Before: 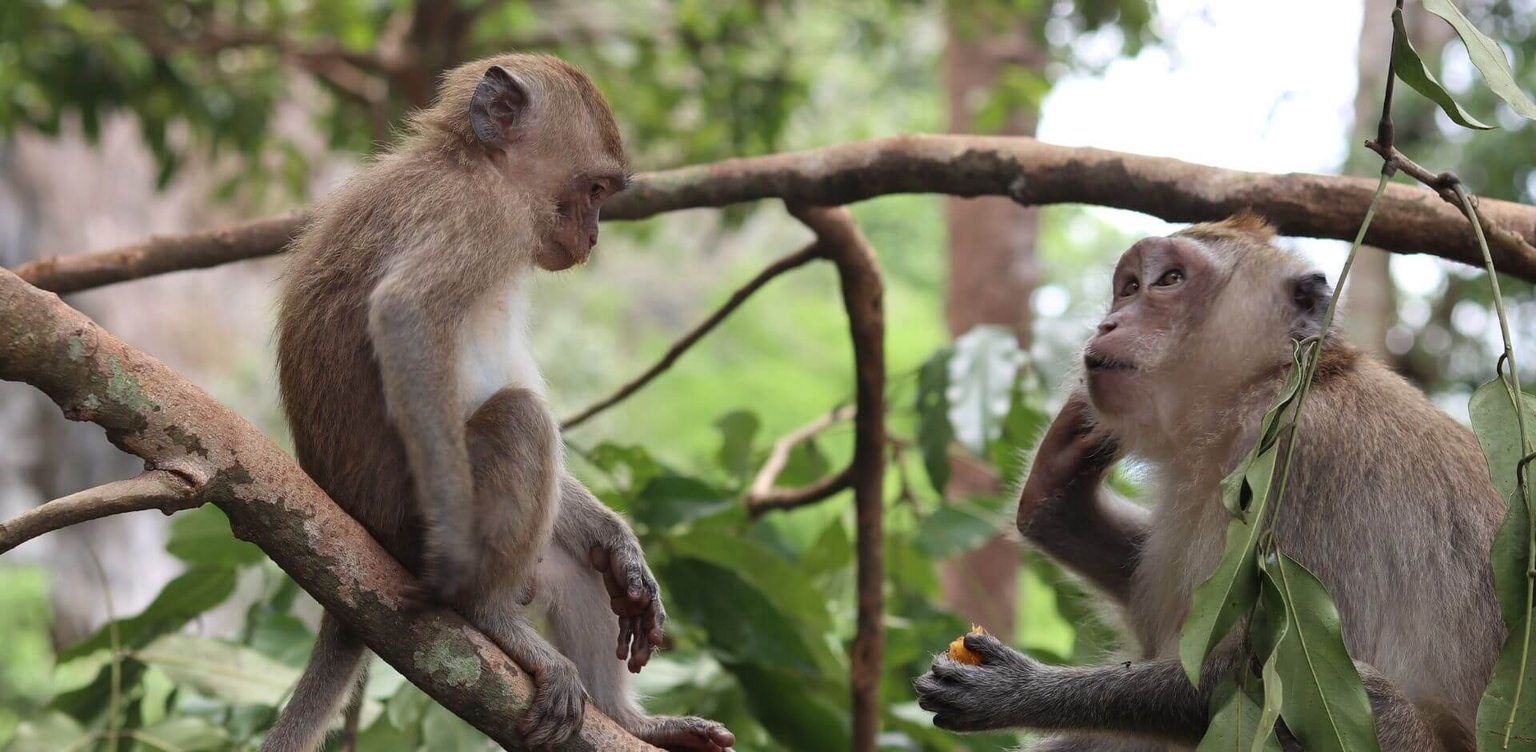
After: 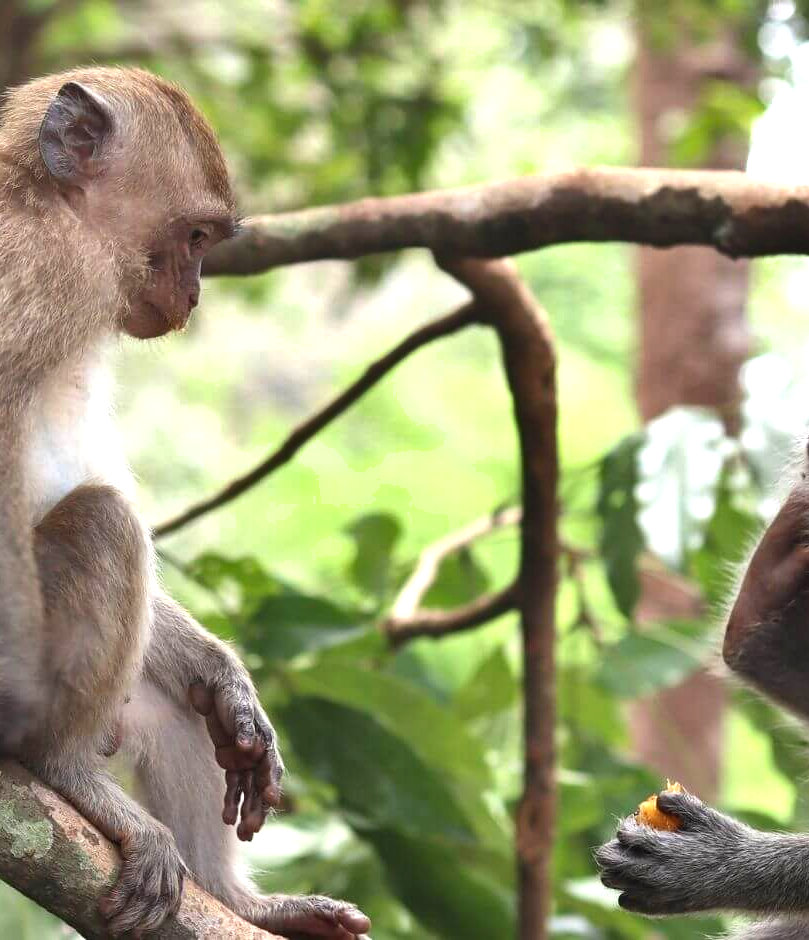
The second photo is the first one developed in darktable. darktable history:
shadows and highlights: soften with gaussian
exposure: black level correction 0, exposure 0.95 EV, compensate exposure bias true, compensate highlight preservation false
crop: left 28.583%, right 29.231%
